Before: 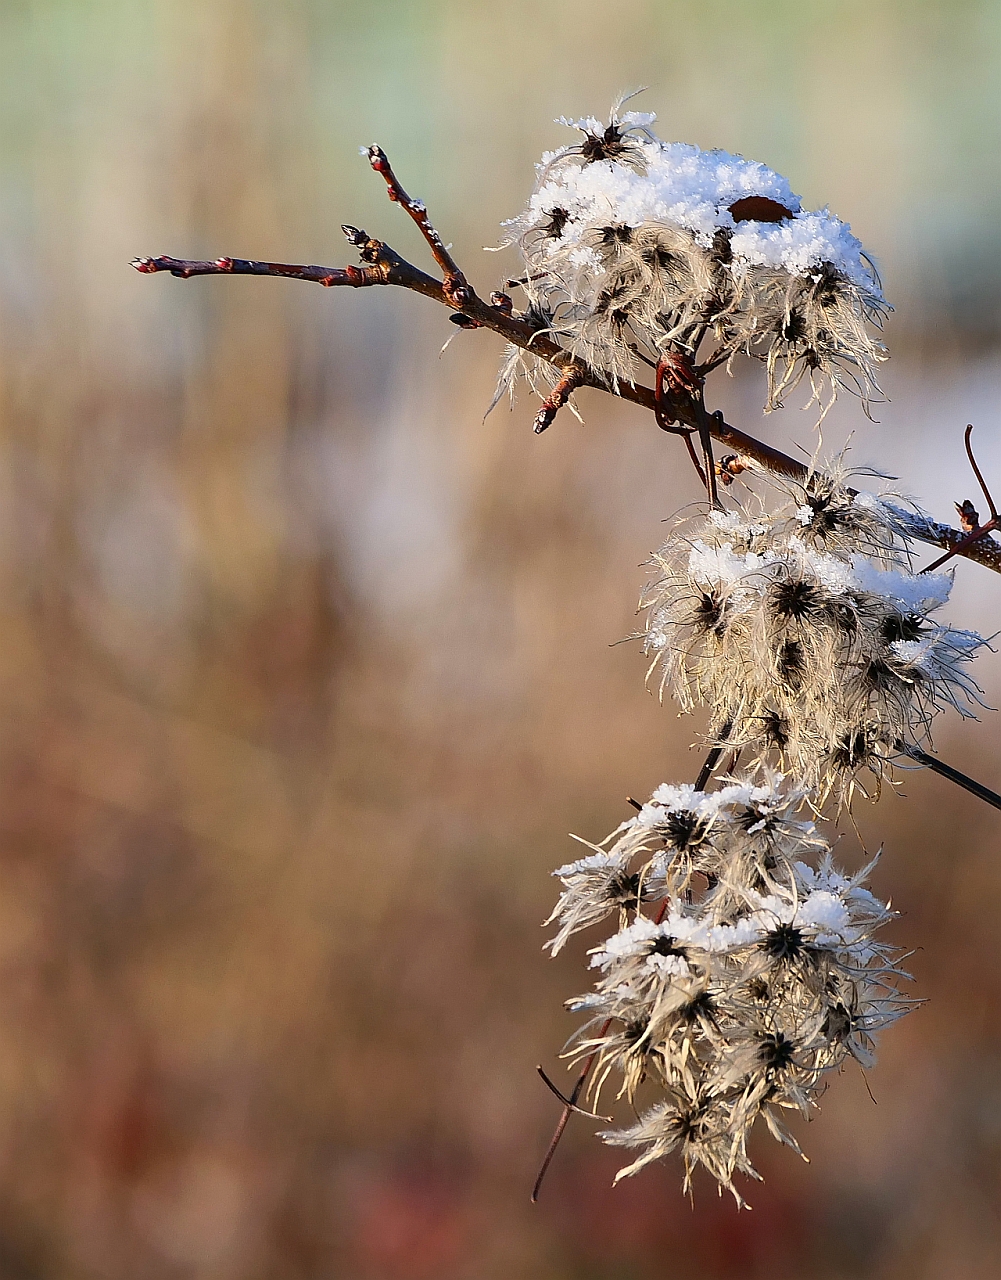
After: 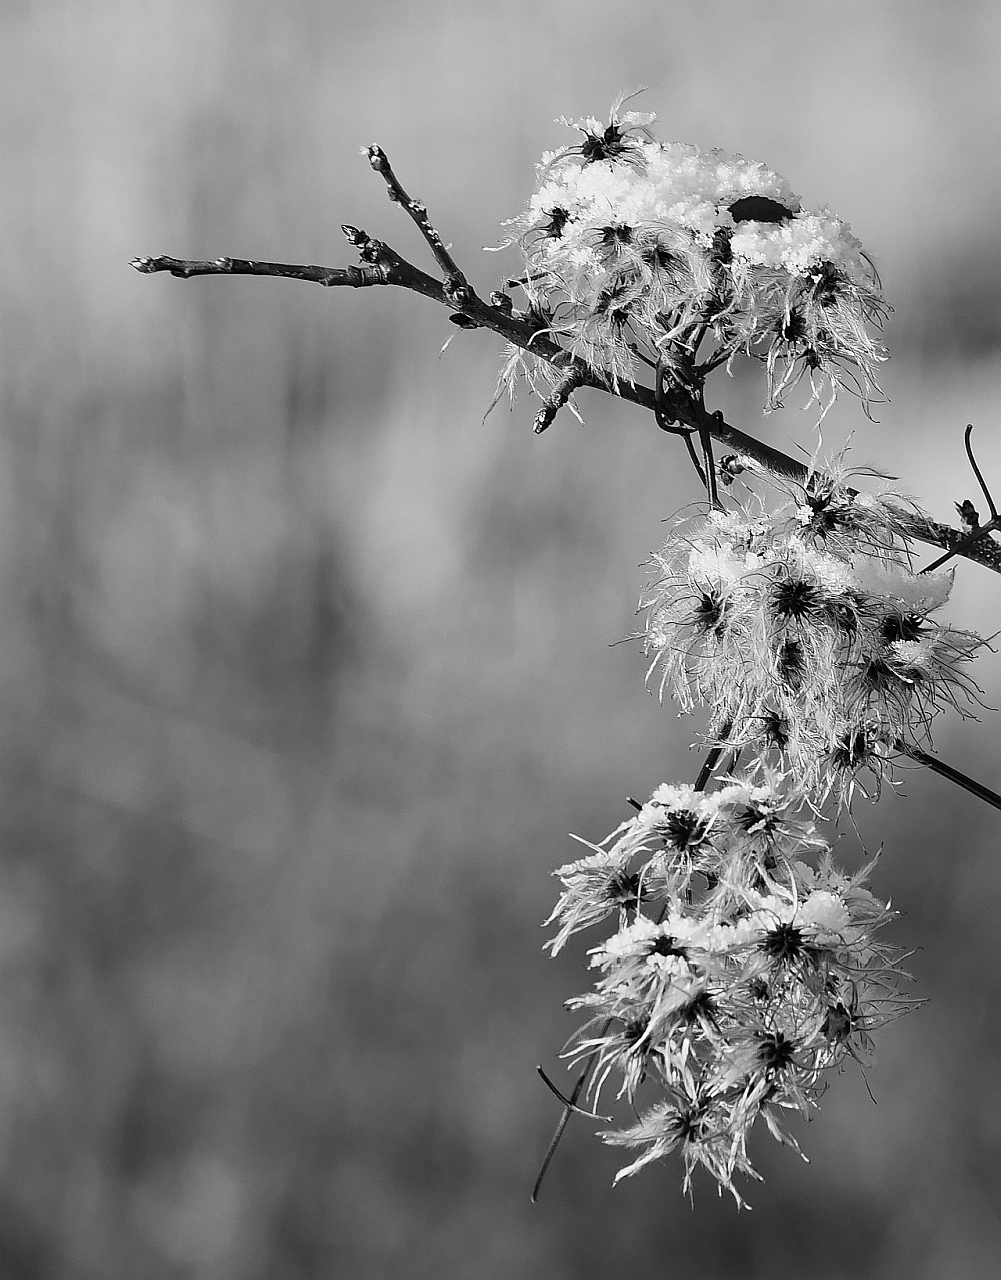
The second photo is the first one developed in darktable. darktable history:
monochrome: size 3.1
tone equalizer: on, module defaults
color balance rgb: shadows lift › hue 87.51°, highlights gain › chroma 1.35%, highlights gain › hue 55.1°, global offset › chroma 0.13%, global offset › hue 253.66°, perceptual saturation grading › global saturation 16.38%
